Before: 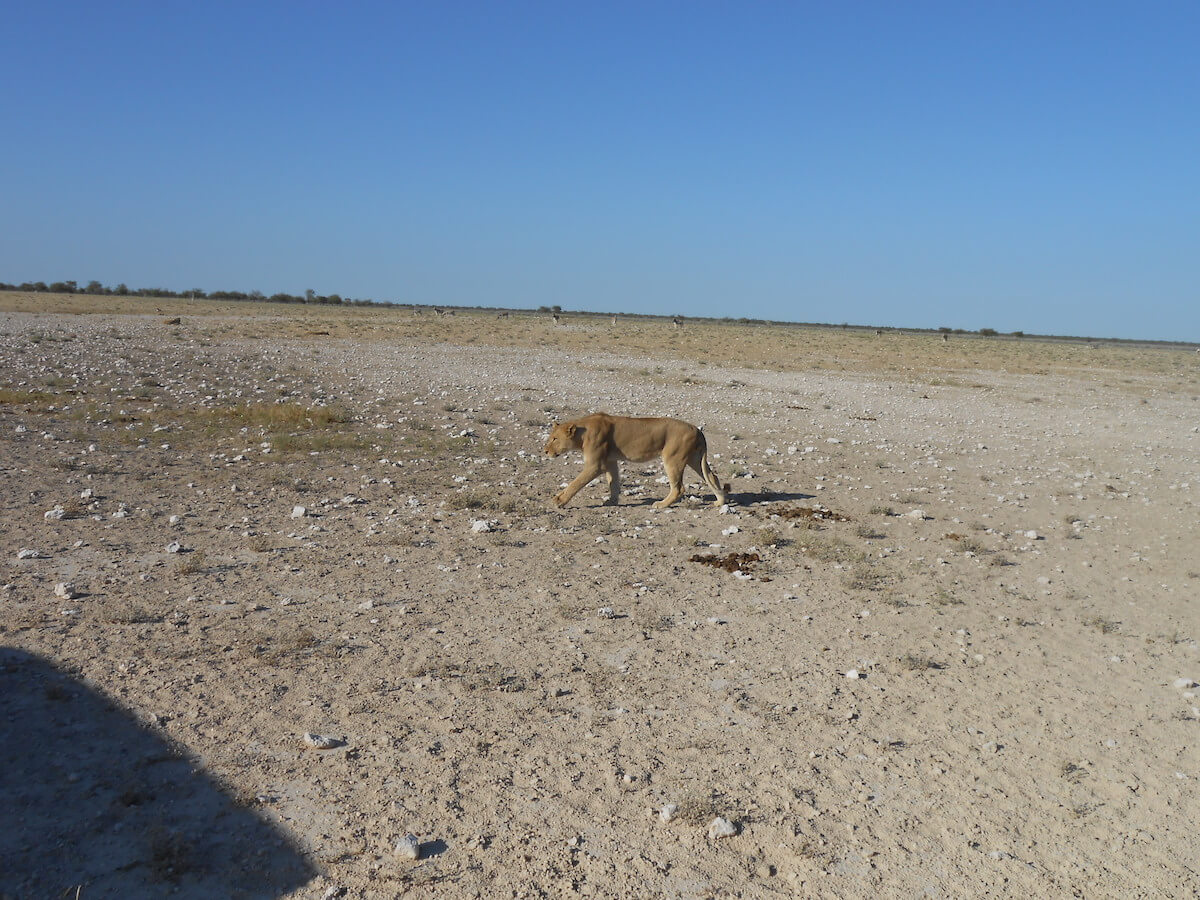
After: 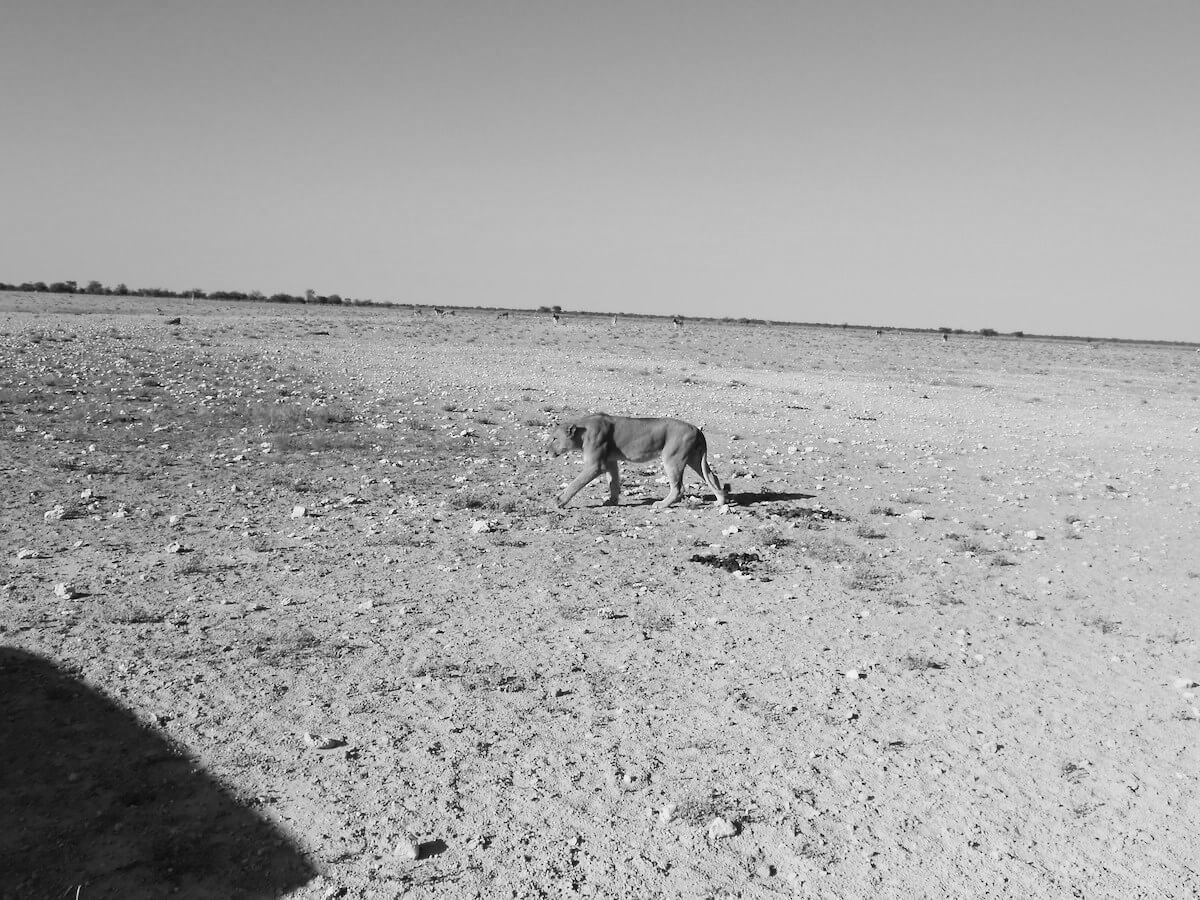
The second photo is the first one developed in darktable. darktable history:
base curve: curves: ch0 [(0, 0) (0.036, 0.025) (0.121, 0.166) (0.206, 0.329) (0.605, 0.79) (1, 1)], preserve colors none
monochrome: on, module defaults
